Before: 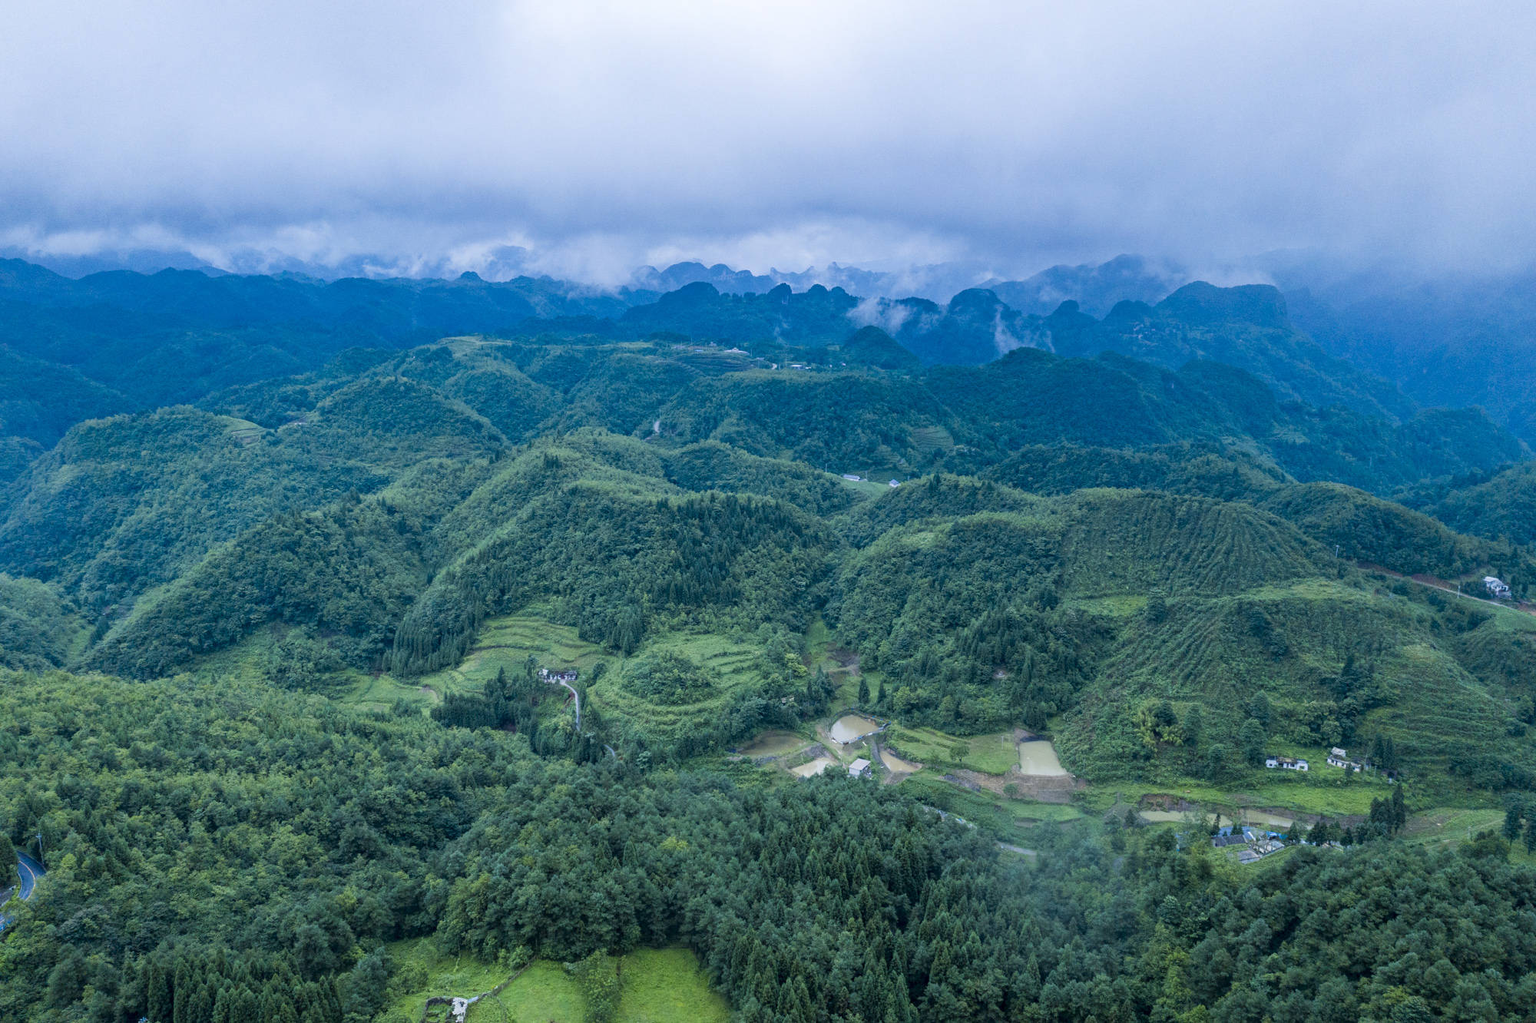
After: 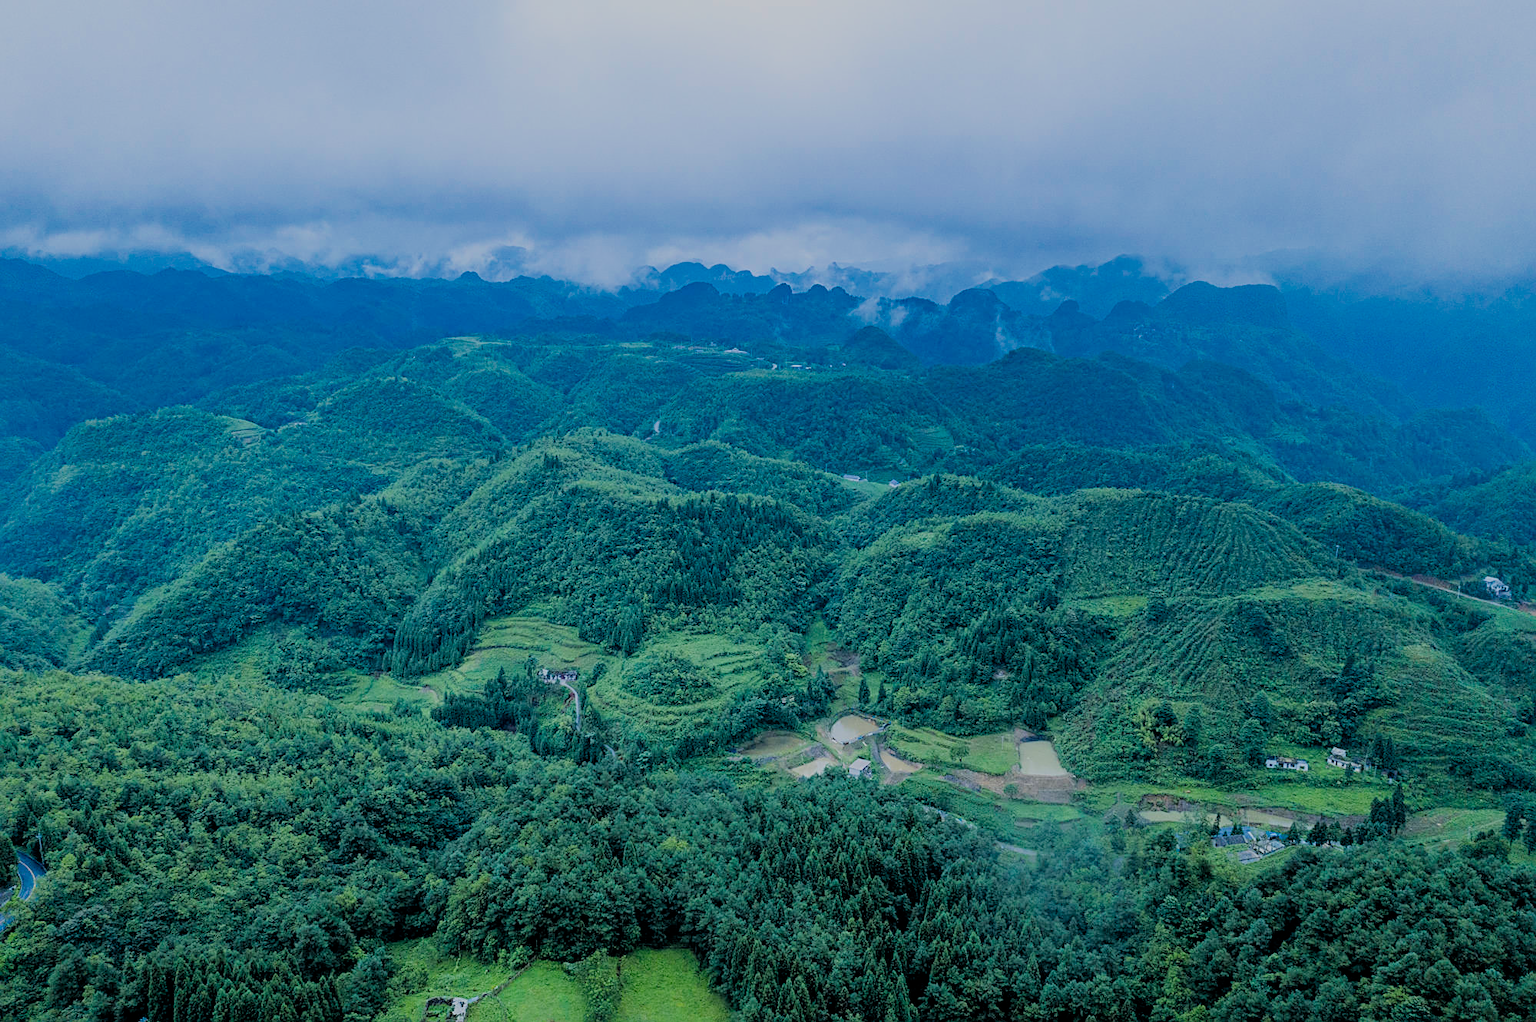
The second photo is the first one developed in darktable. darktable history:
tone equalizer: smoothing diameter 24.85%, edges refinement/feathering 13.81, preserve details guided filter
sharpen: on, module defaults
filmic rgb: middle gray luminance 17.74%, black relative exposure -7.55 EV, white relative exposure 8.45 EV, target black luminance 0%, hardness 2.23, latitude 17.74%, contrast 0.891, highlights saturation mix 5.51%, shadows ↔ highlights balance 10.53%, add noise in highlights 0, color science v3 (2019), use custom middle-gray values true, contrast in highlights soft
